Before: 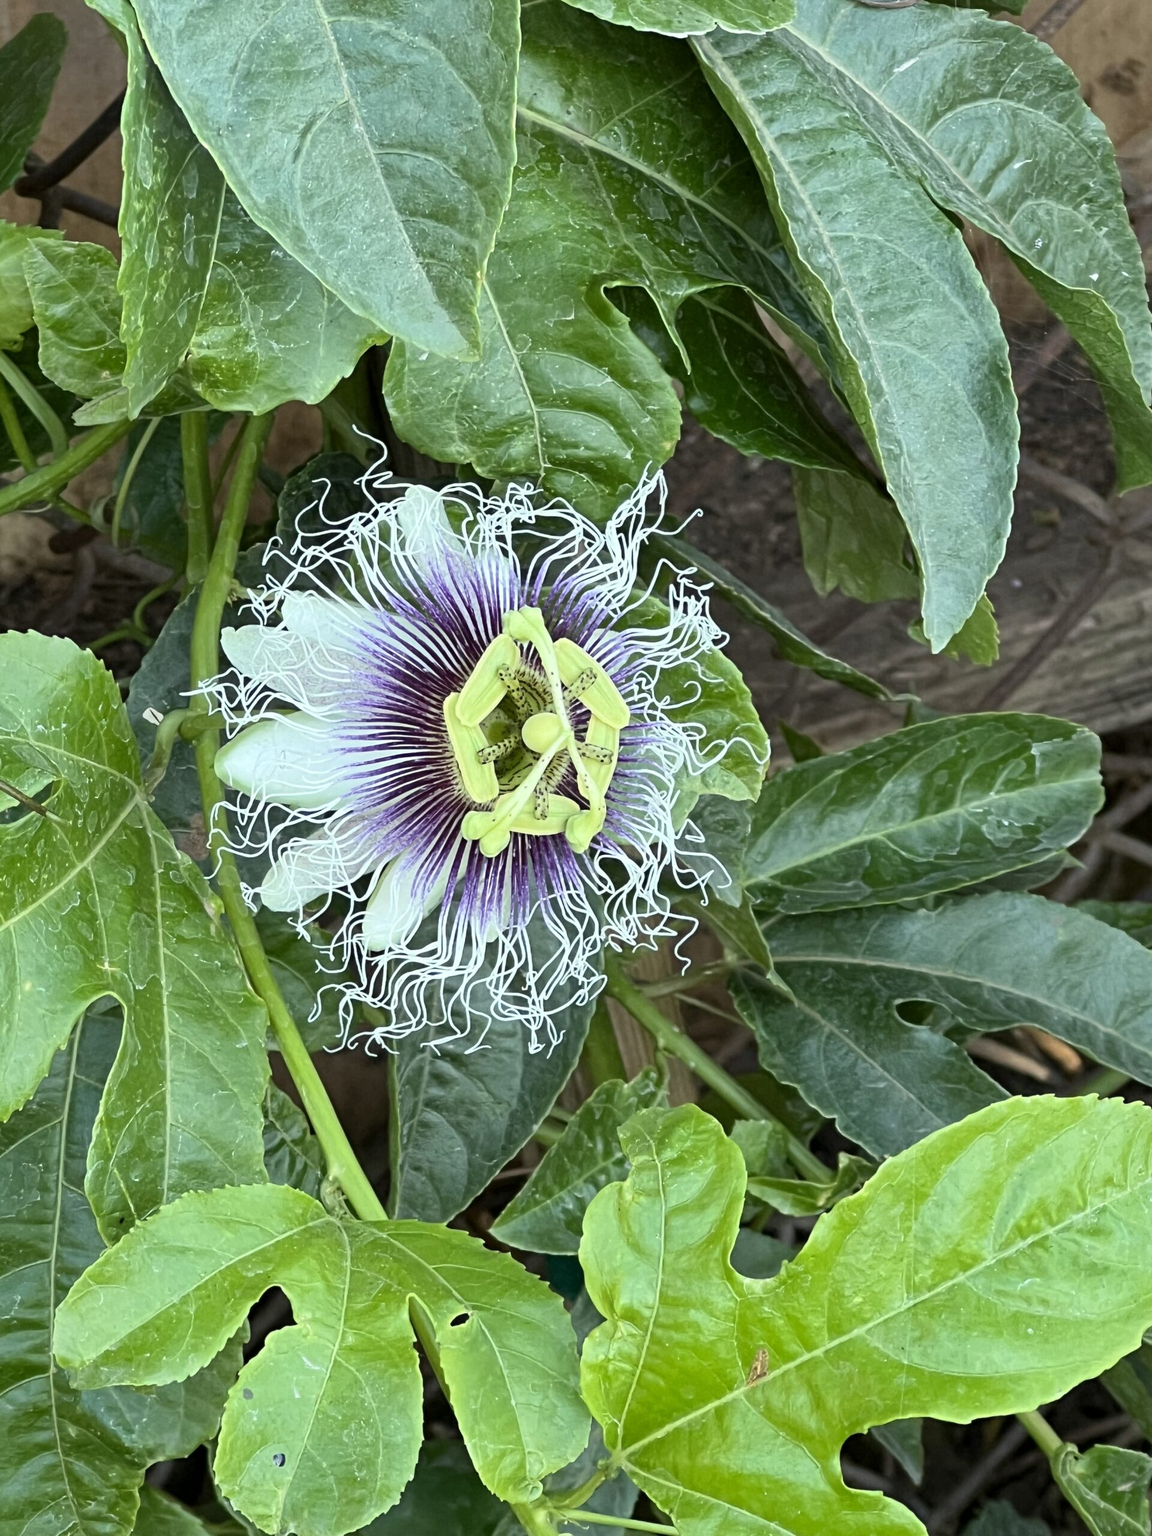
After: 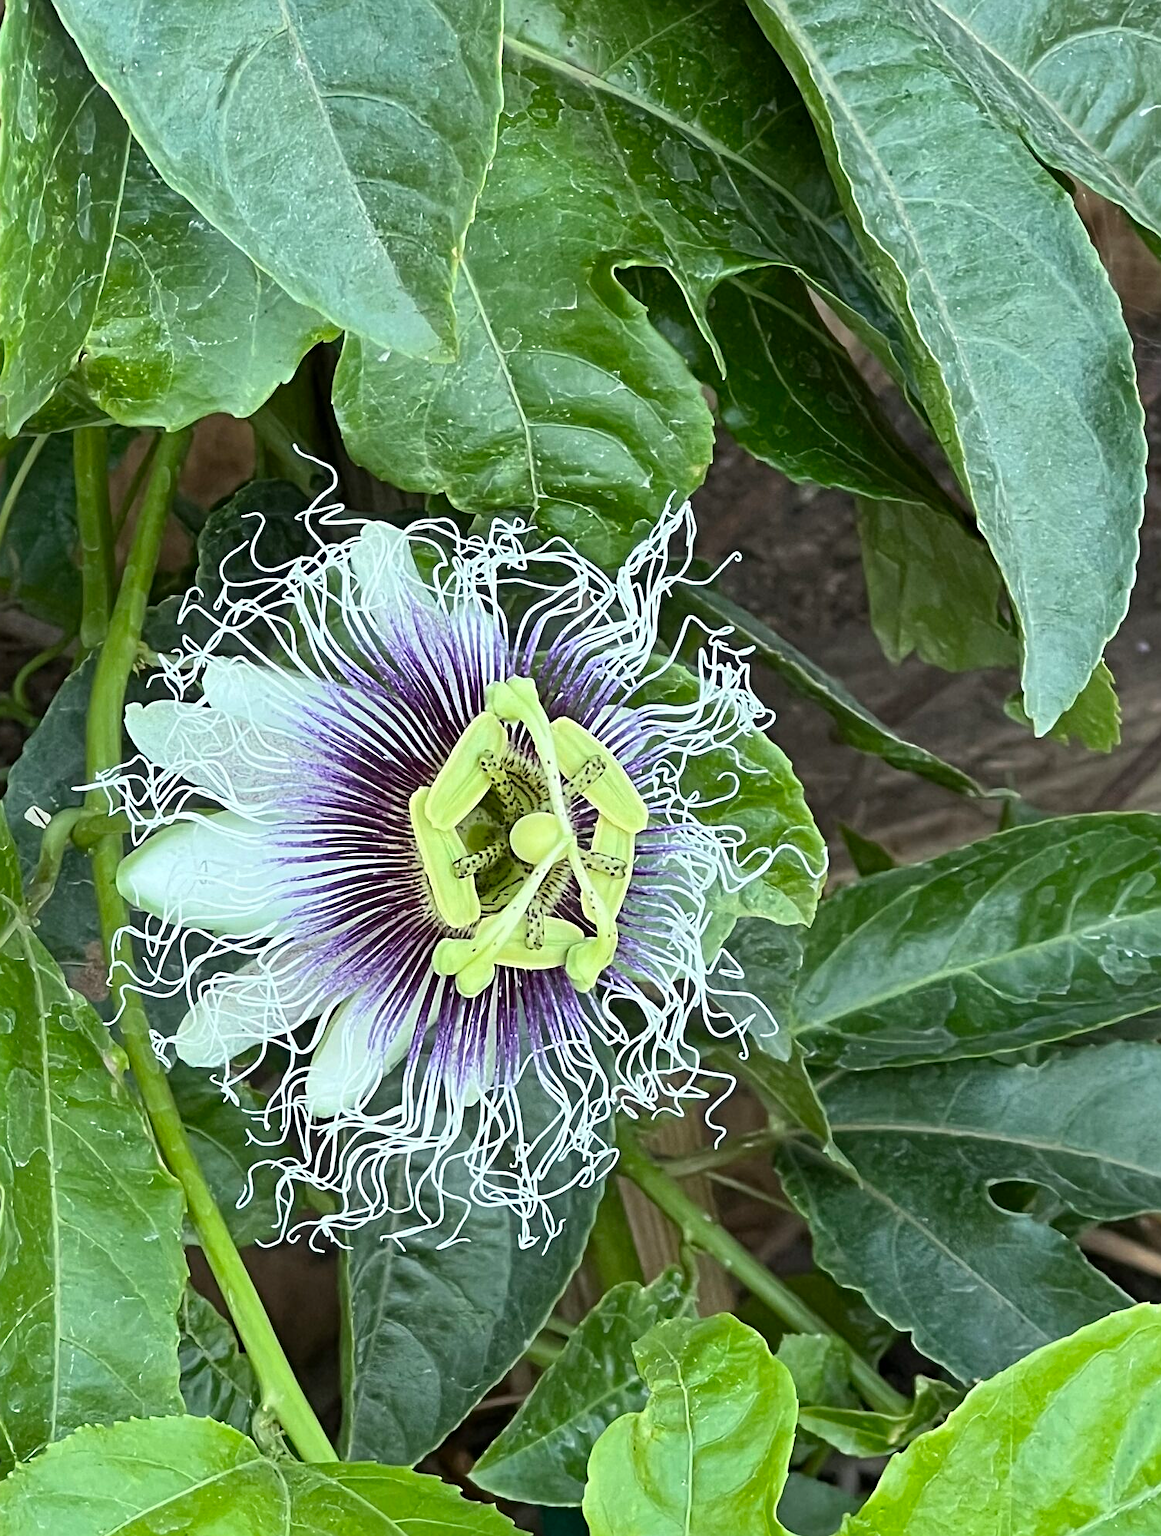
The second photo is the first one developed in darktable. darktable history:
crop and rotate: left 10.77%, top 5.1%, right 10.41%, bottom 16.76%
color calibration: illuminant same as pipeline (D50), x 0.346, y 0.359, temperature 5002.42 K
sharpen: on, module defaults
